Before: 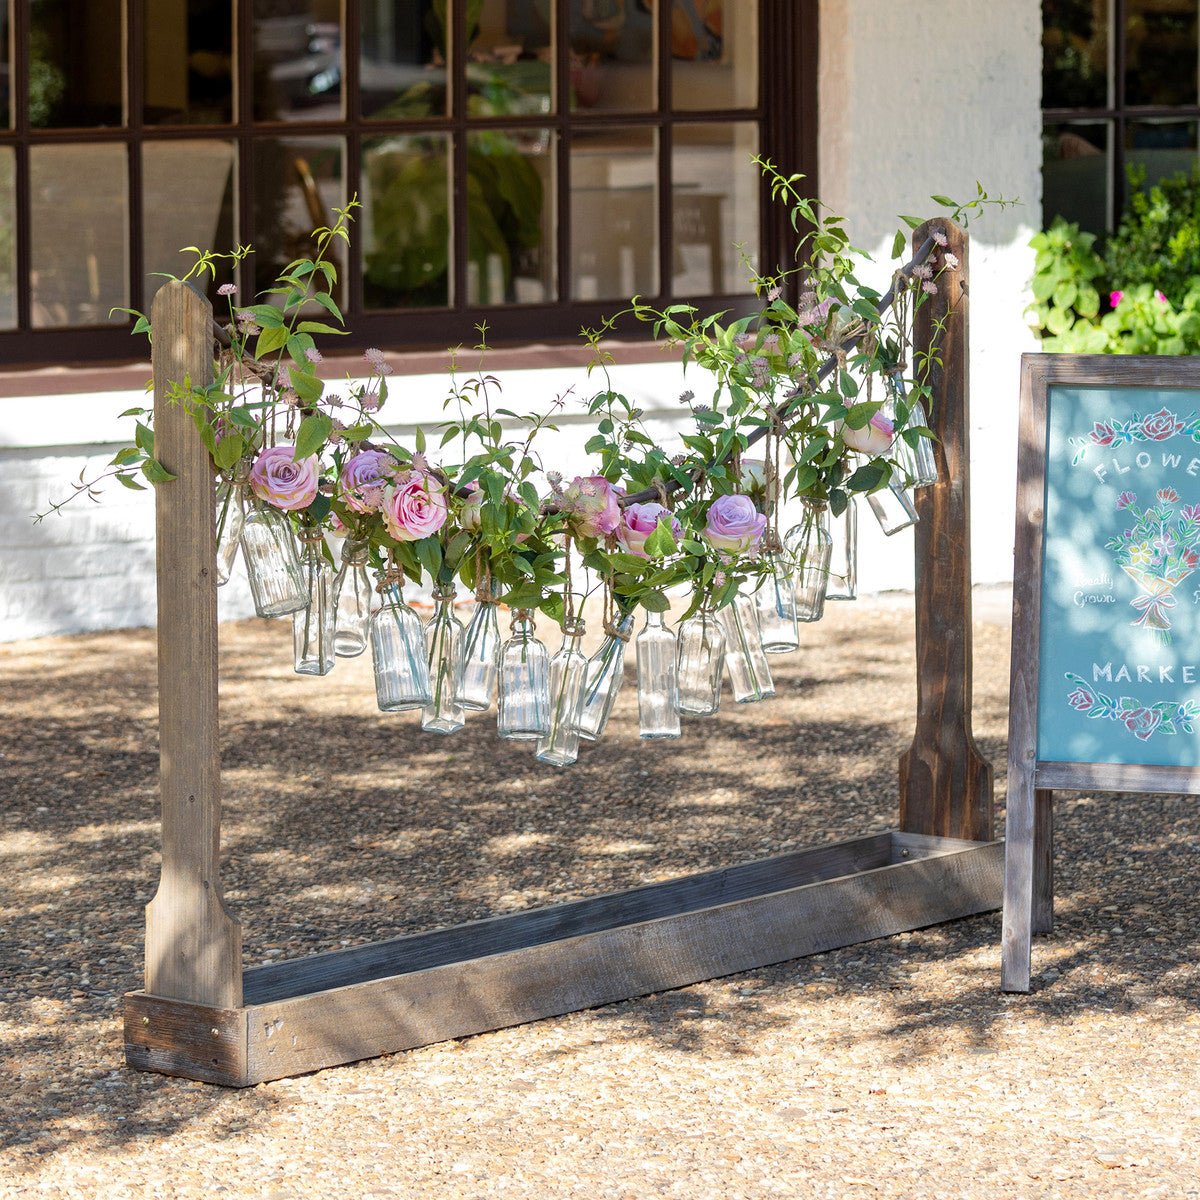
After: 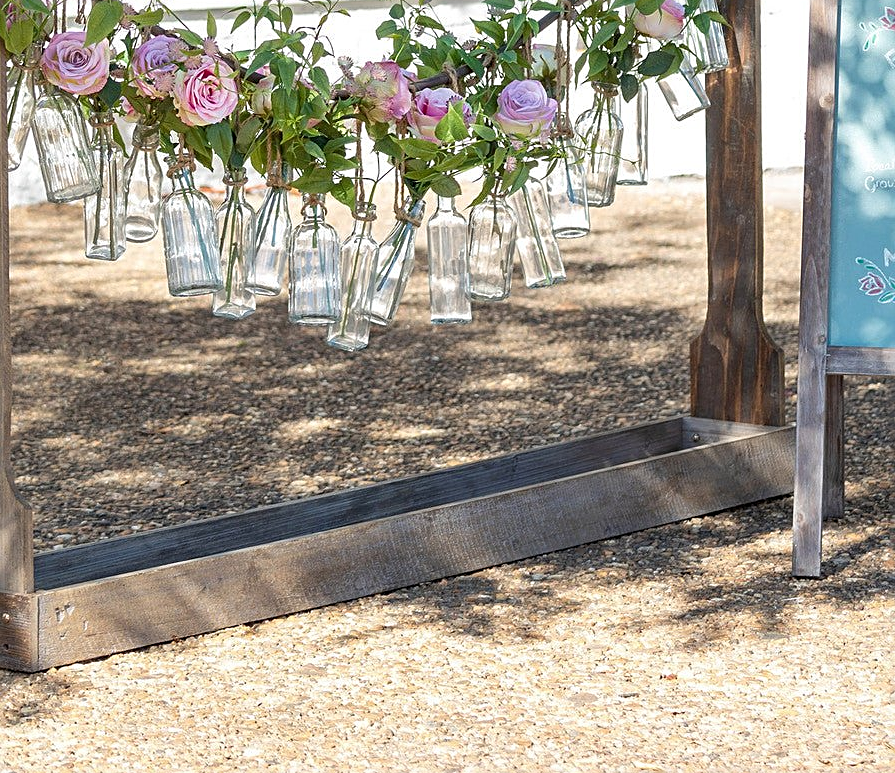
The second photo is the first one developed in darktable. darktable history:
sharpen: amount 0.496
crop and rotate: left 17.45%, top 34.596%, right 7.903%, bottom 0.921%
